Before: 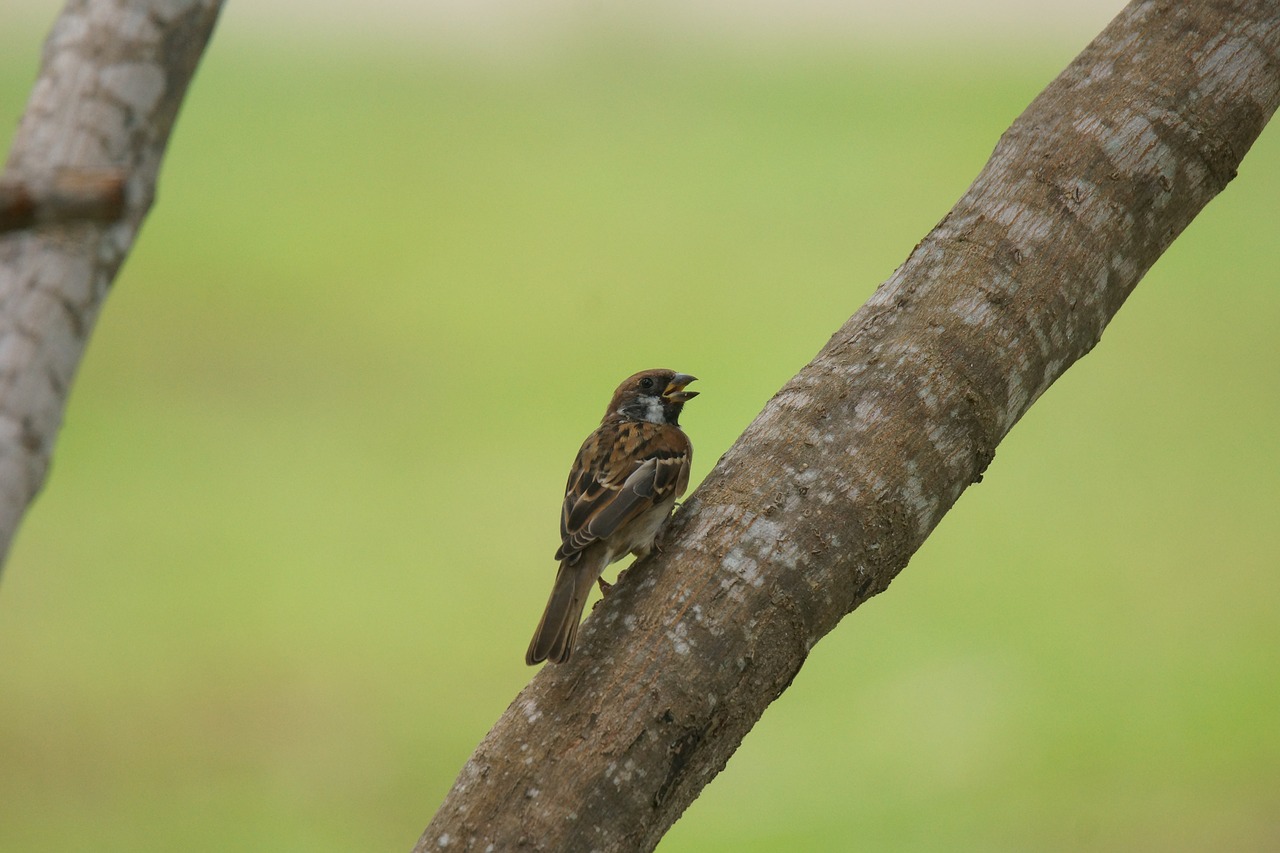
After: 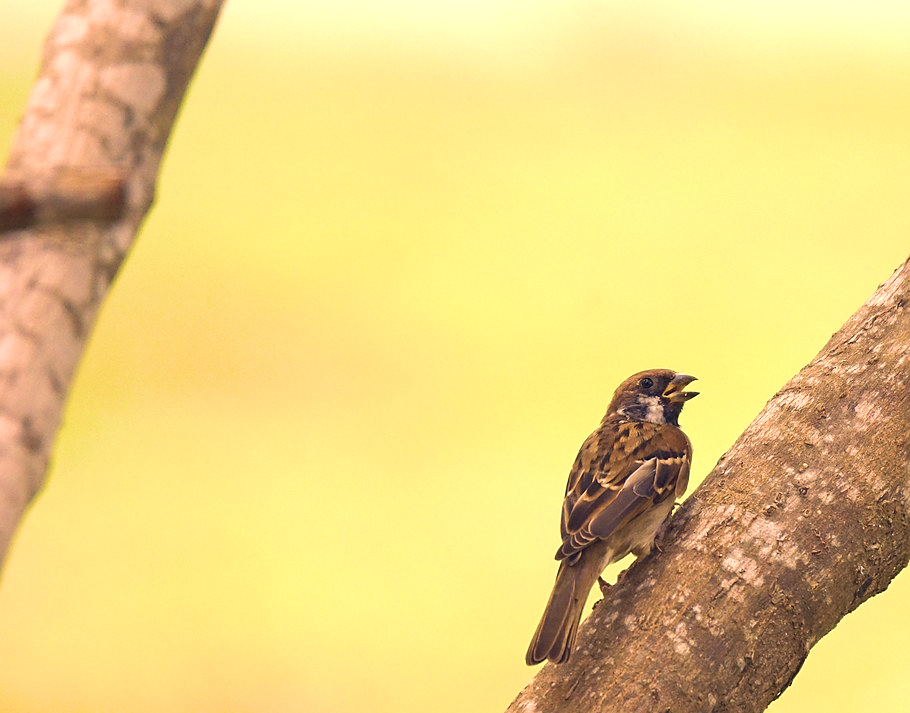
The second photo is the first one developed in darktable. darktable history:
sharpen: radius 1.904, amount 0.406, threshold 1.373
crop: right 28.847%, bottom 16.382%
tone equalizer: on, module defaults
exposure: exposure 1 EV, compensate highlight preservation false
color correction: highlights a* 20.27, highlights b* 26.75, shadows a* 3.5, shadows b* -17.01, saturation 0.747
contrast brightness saturation: saturation -0.065
velvia: strength 66.86%, mid-tones bias 0.969
